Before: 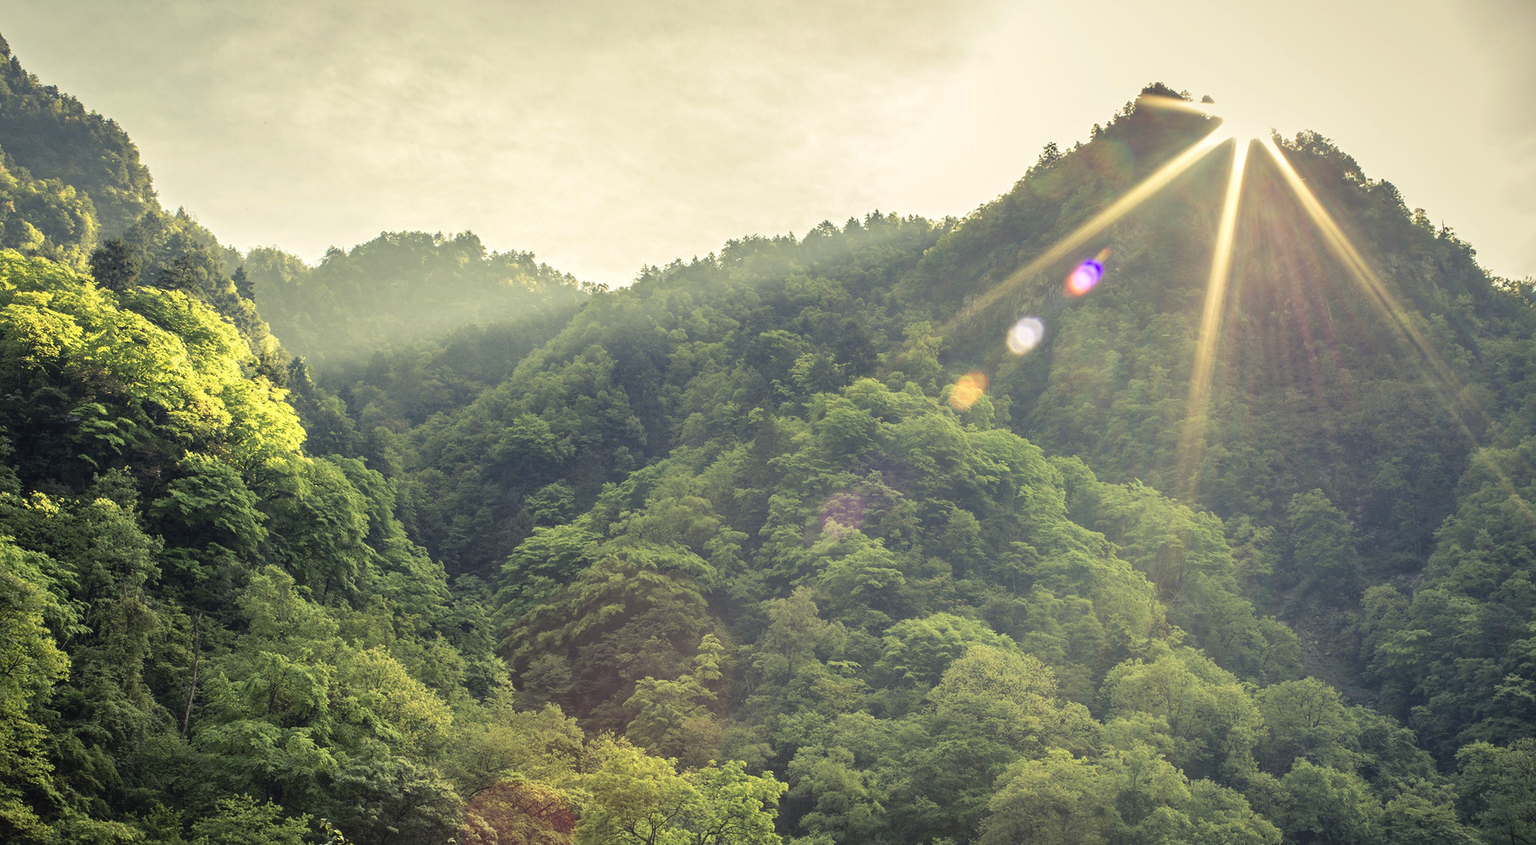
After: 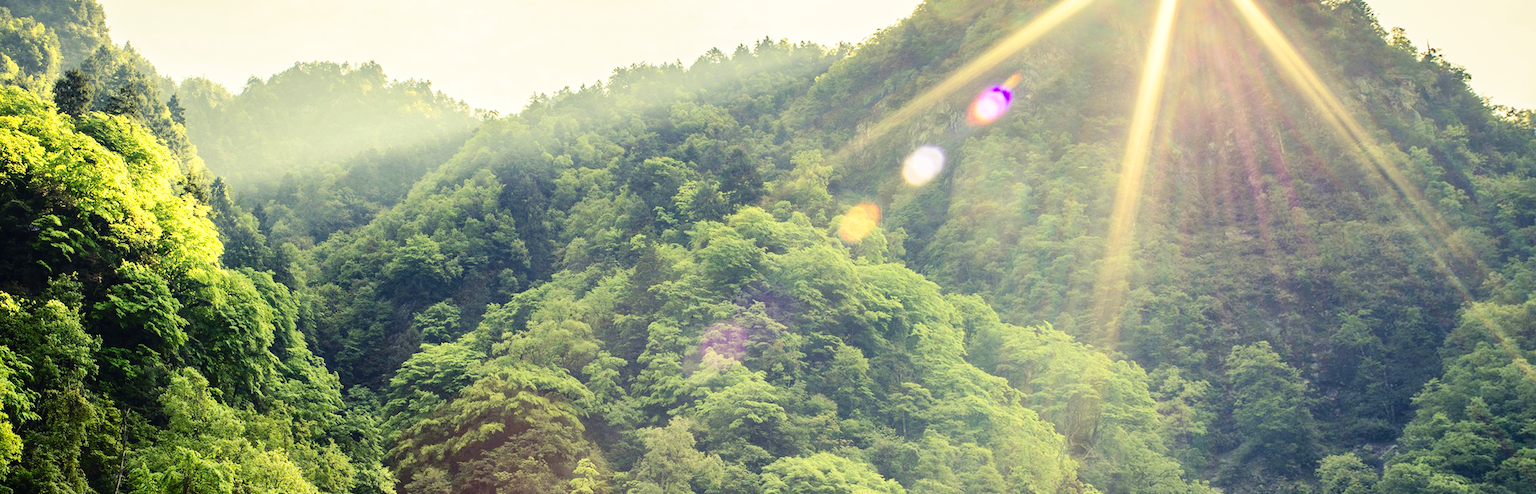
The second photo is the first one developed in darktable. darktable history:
contrast brightness saturation: contrast 0.18, saturation 0.3
base curve: curves: ch0 [(0, 0) (0.036, 0.025) (0.121, 0.166) (0.206, 0.329) (0.605, 0.79) (1, 1)], preserve colors none
rotate and perspective: rotation 1.69°, lens shift (vertical) -0.023, lens shift (horizontal) -0.291, crop left 0.025, crop right 0.988, crop top 0.092, crop bottom 0.842
crop: top 16.727%, bottom 16.727%
